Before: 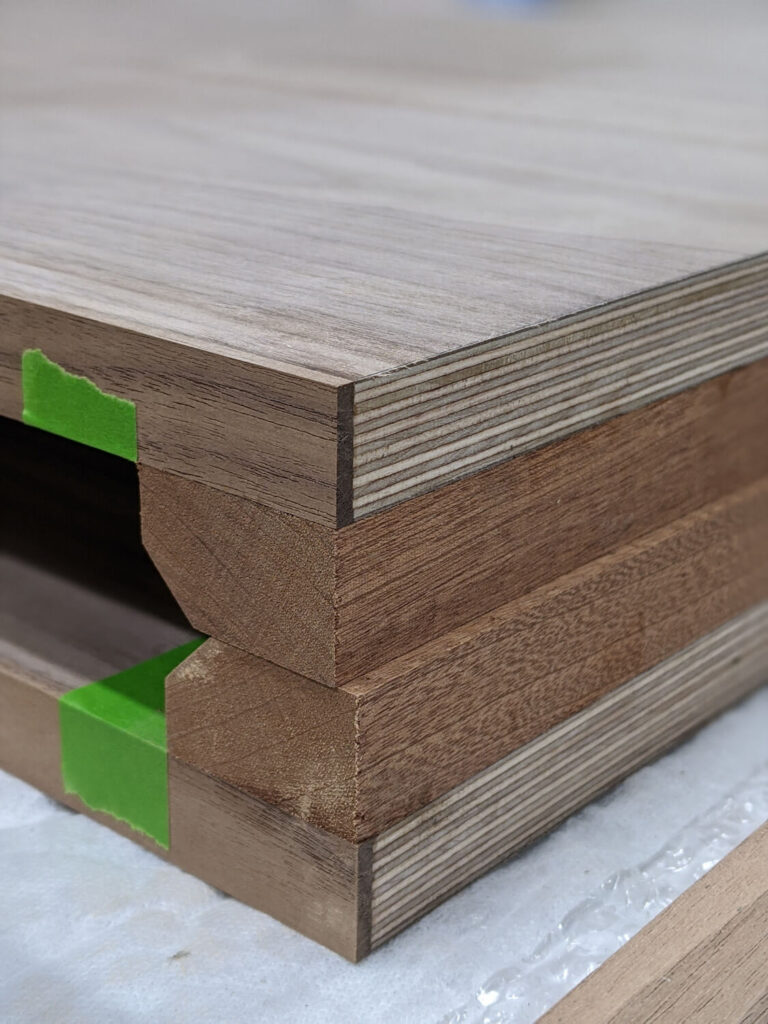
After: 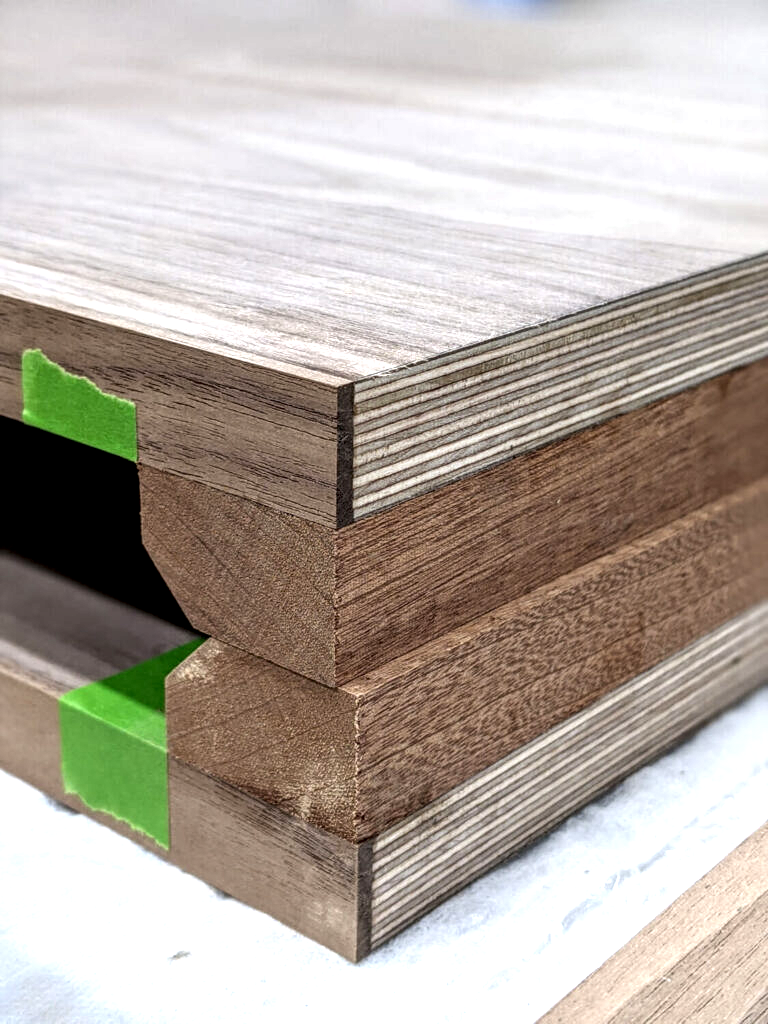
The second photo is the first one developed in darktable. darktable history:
local contrast: highlights 60%, shadows 62%, detail 160%
exposure: exposure 0.376 EV, compensate highlight preservation false
tone equalizer: -8 EV -0.454 EV, -7 EV -0.419 EV, -6 EV -0.366 EV, -5 EV -0.217 EV, -3 EV 0.2 EV, -2 EV 0.304 EV, -1 EV 0.394 EV, +0 EV 0.401 EV
